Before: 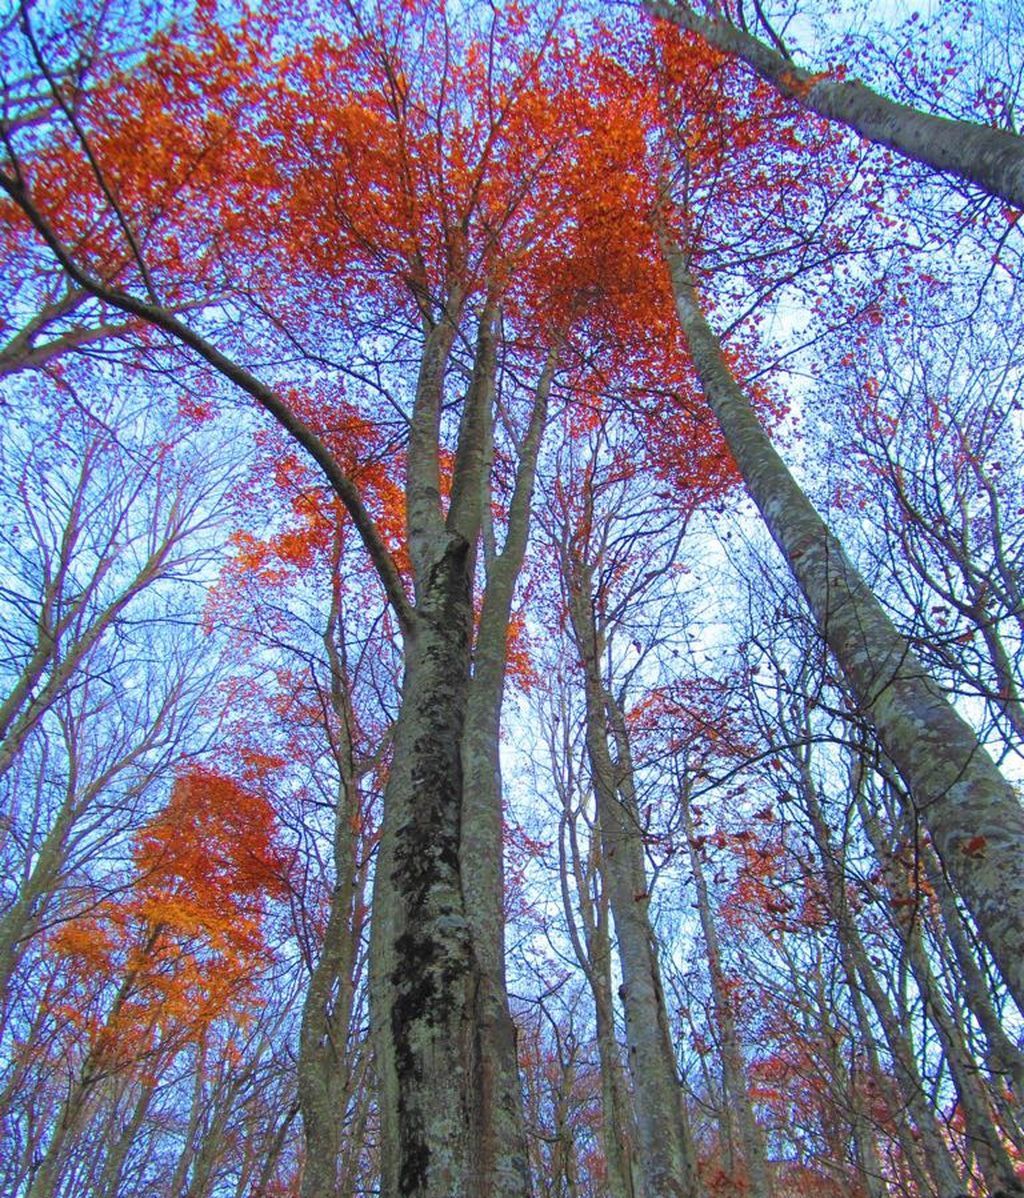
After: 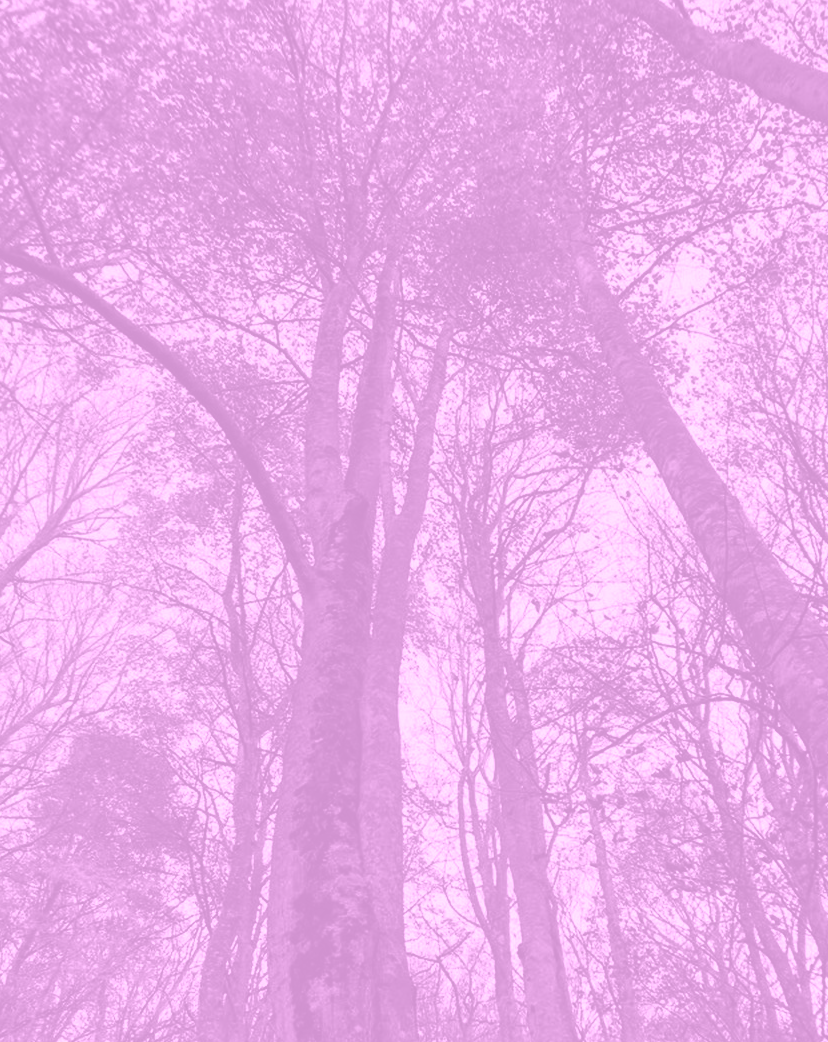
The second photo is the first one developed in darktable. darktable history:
crop: left 9.929%, top 3.475%, right 9.188%, bottom 9.529%
contrast brightness saturation: contrast -0.03, brightness -0.59, saturation -1
colorize: hue 331.2°, saturation 75%, source mix 30.28%, lightness 70.52%, version 1
shadows and highlights: highlights 70.7, soften with gaussian
